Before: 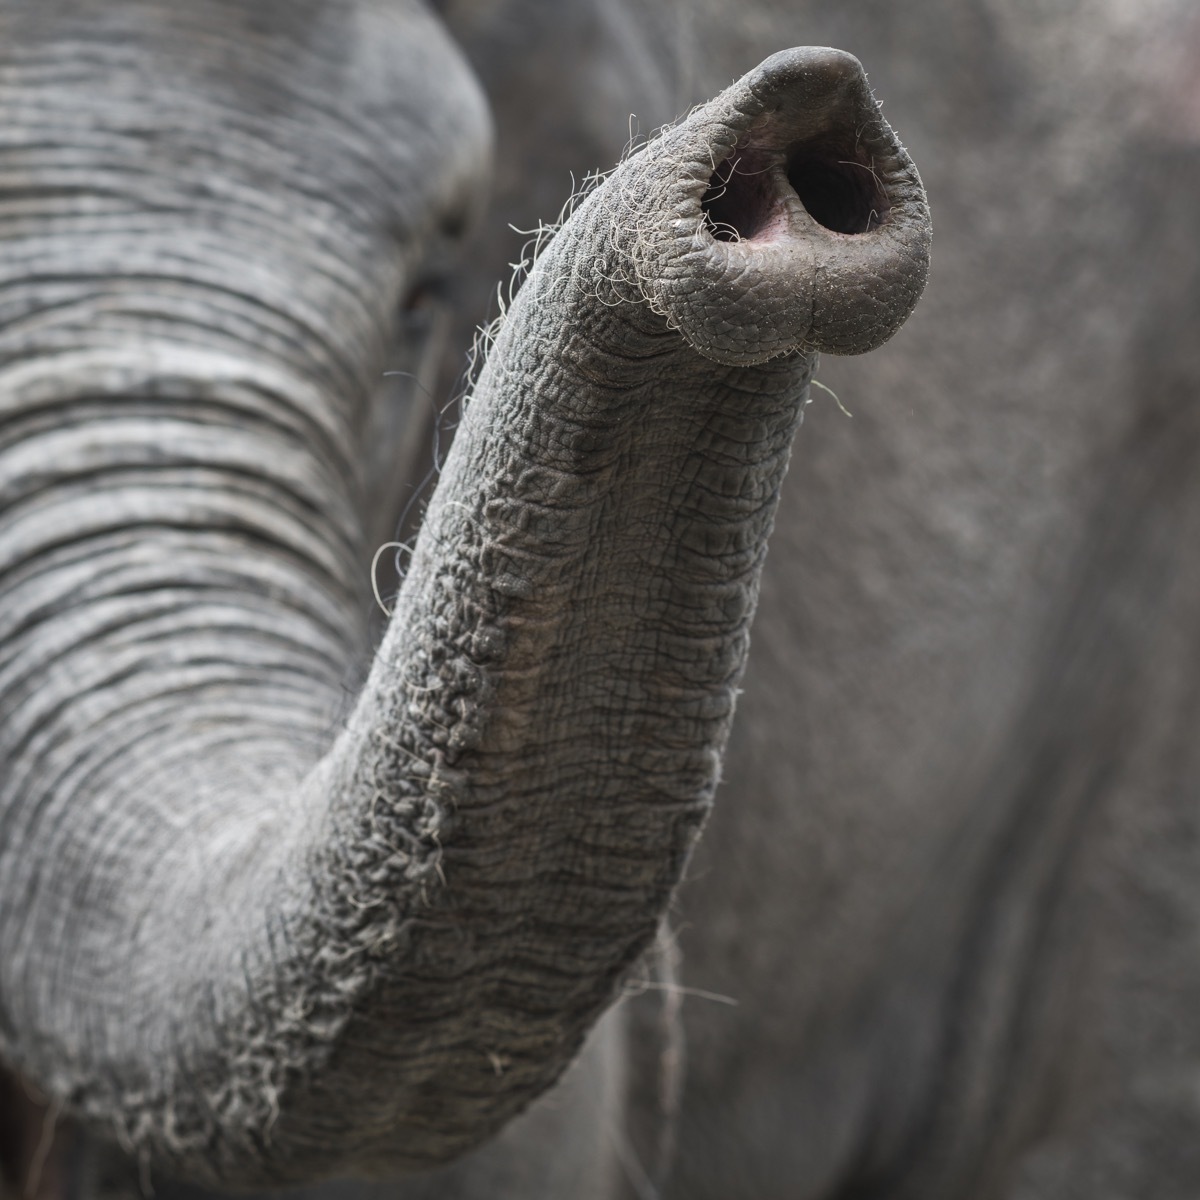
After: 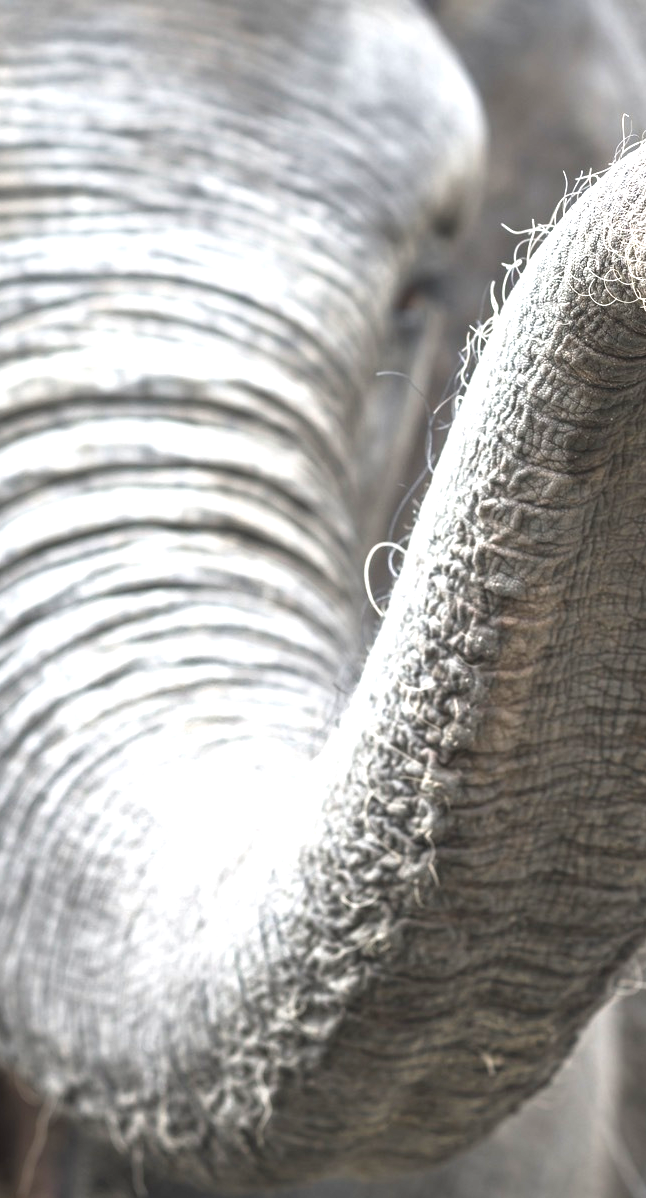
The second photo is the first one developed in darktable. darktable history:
crop: left 0.603%, right 45.56%, bottom 0.092%
exposure: black level correction 0, exposure 1.373 EV, compensate highlight preservation false
